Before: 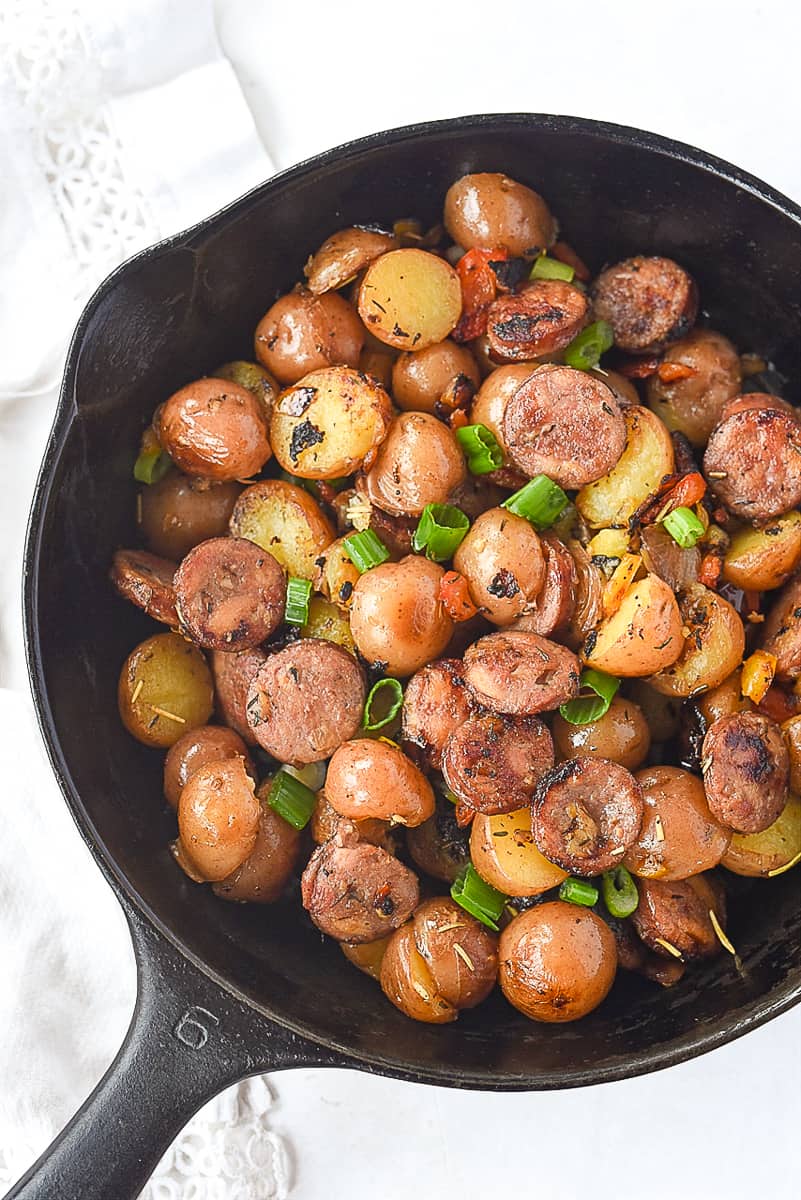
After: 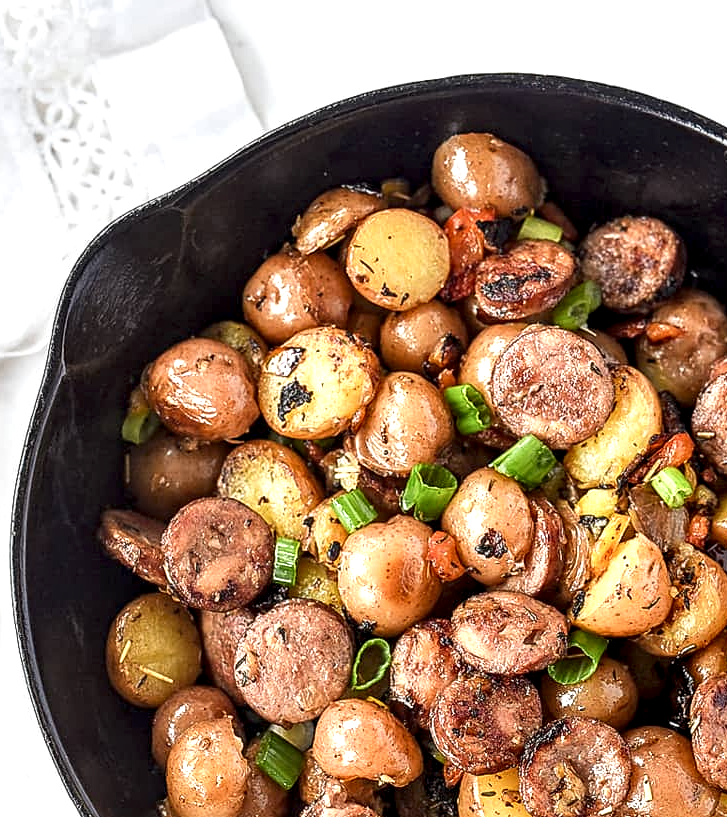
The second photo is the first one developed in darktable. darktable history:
crop: left 1.569%, top 3.412%, right 7.584%, bottom 28.478%
local contrast: highlights 81%, shadows 57%, detail 174%, midtone range 0.599
